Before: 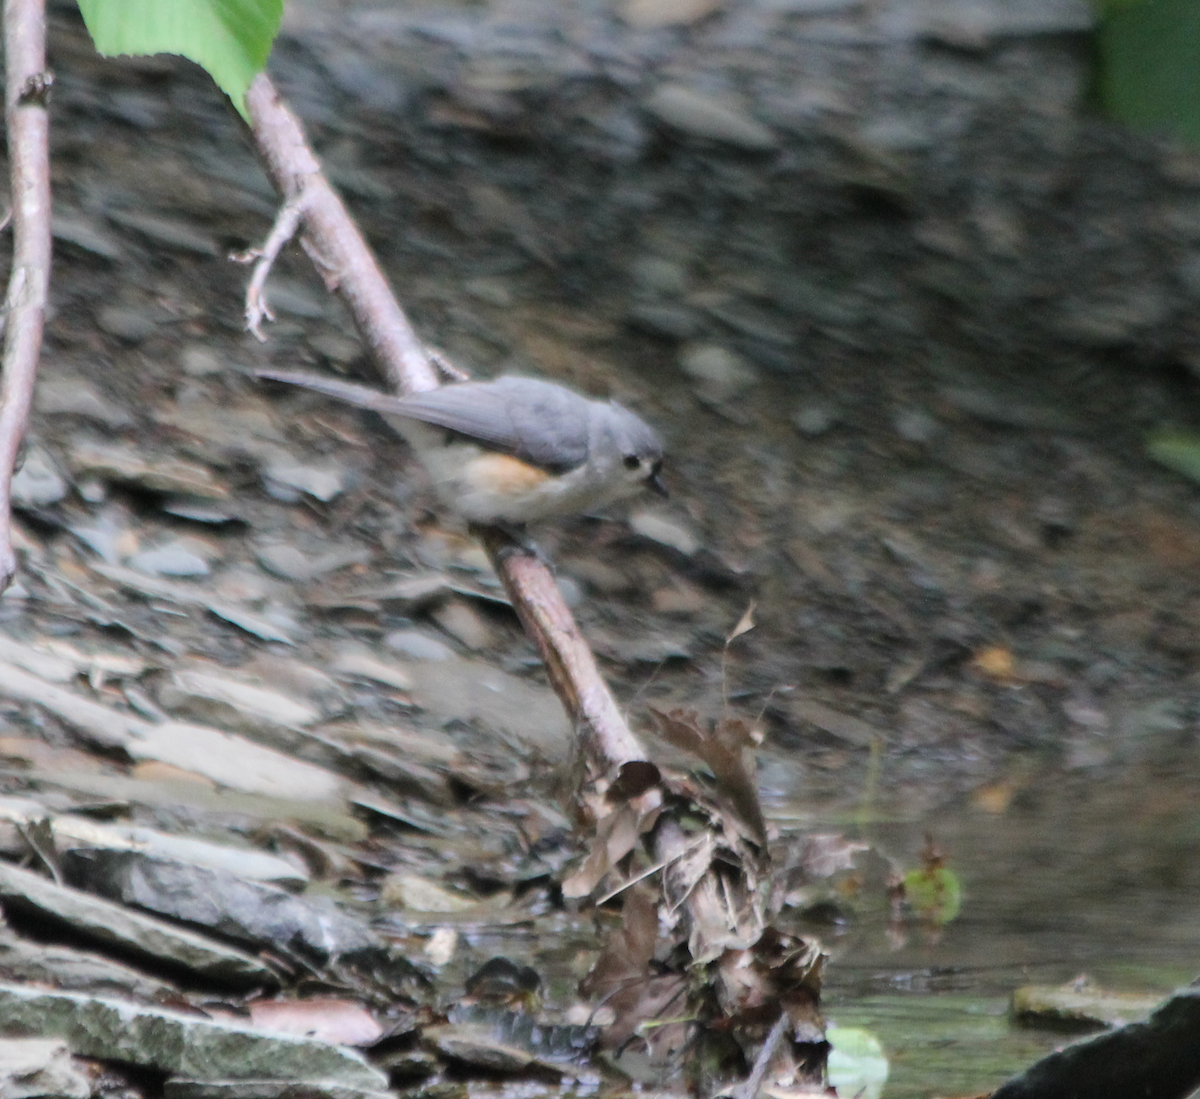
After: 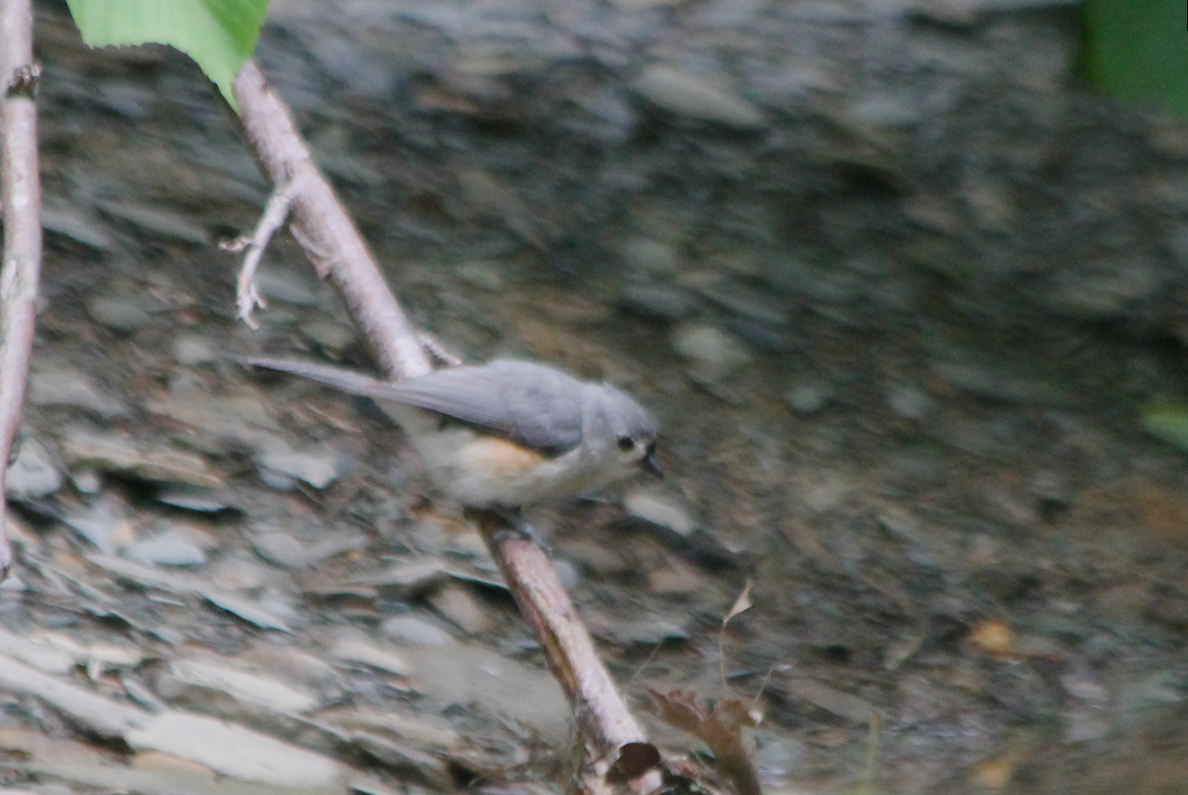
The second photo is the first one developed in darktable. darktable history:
crop: bottom 24.967%
rotate and perspective: rotation -1°, crop left 0.011, crop right 0.989, crop top 0.025, crop bottom 0.975
color balance rgb: shadows lift › chroma 1%, shadows lift › hue 113°, highlights gain › chroma 0.2%, highlights gain › hue 333°, perceptual saturation grading › global saturation 20%, perceptual saturation grading › highlights -50%, perceptual saturation grading › shadows 25%, contrast -10%
